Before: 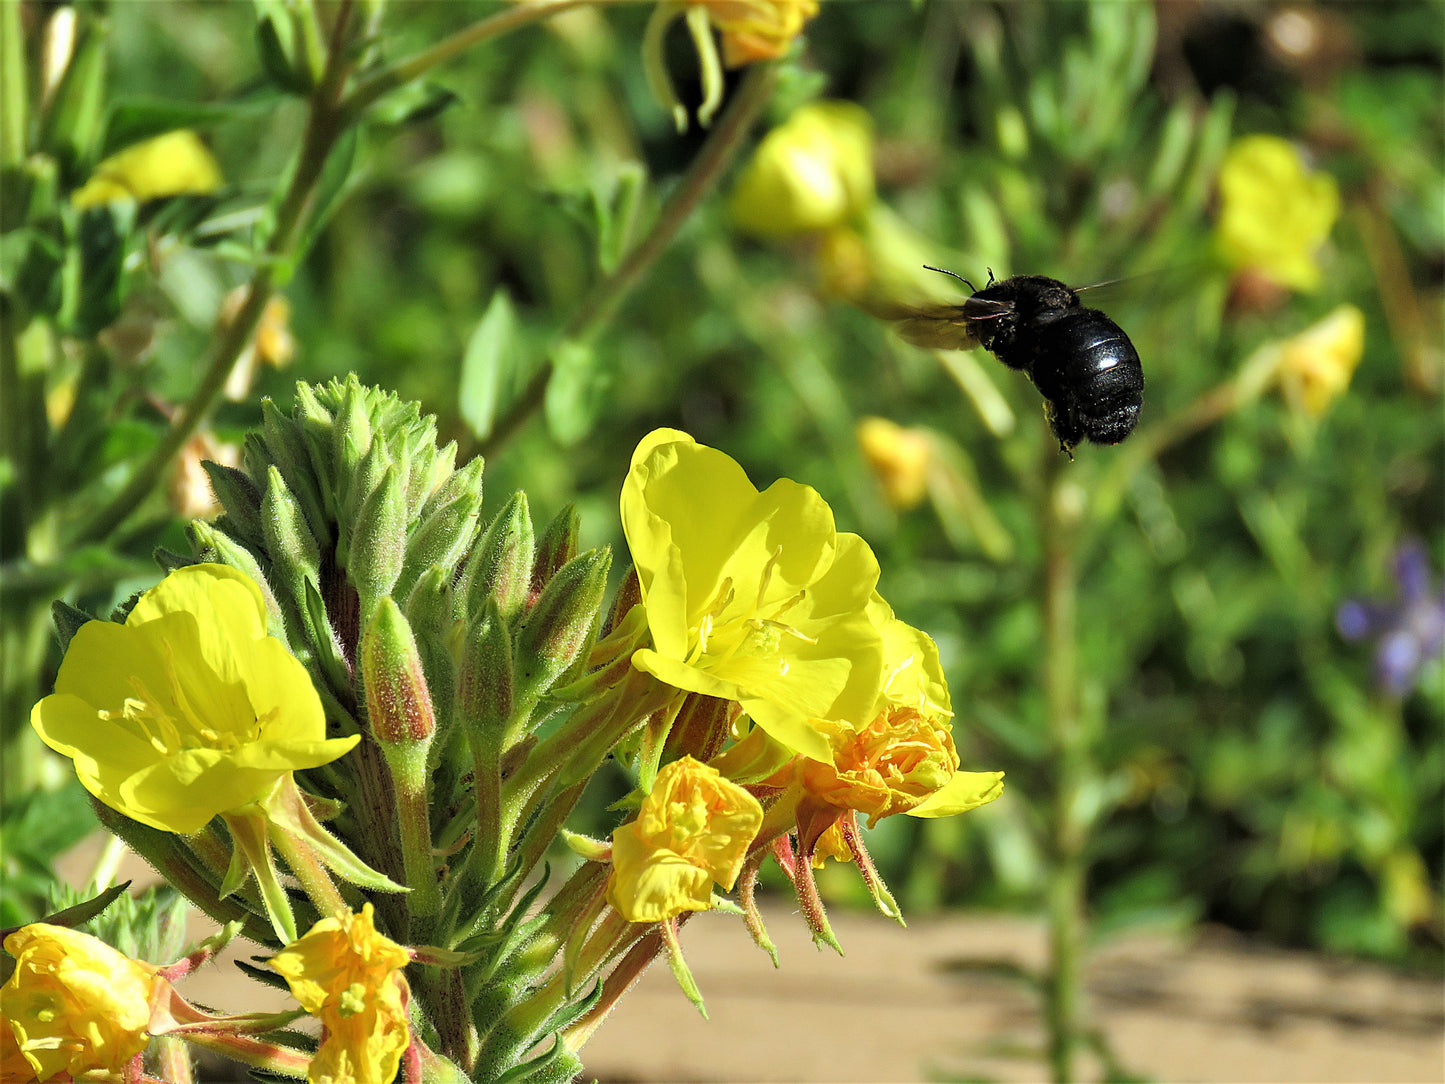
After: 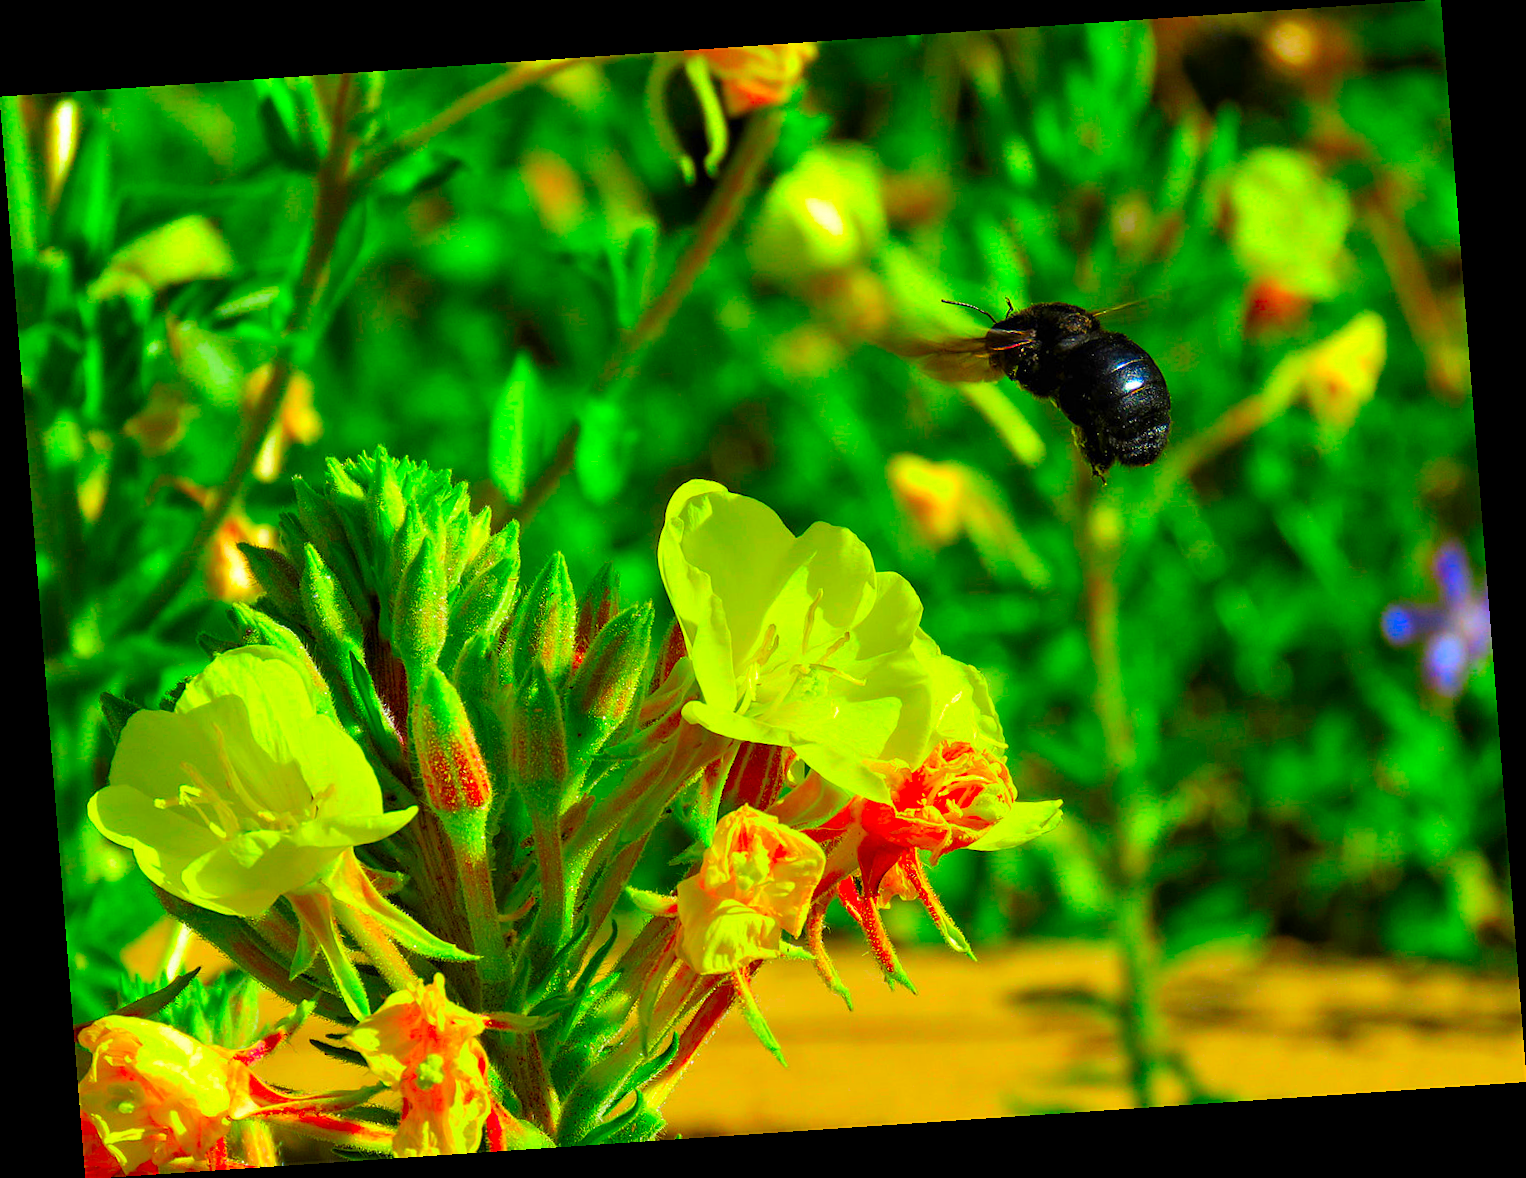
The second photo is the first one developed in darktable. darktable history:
color correction: saturation 3
rotate and perspective: rotation -4.2°, shear 0.006, automatic cropping off
